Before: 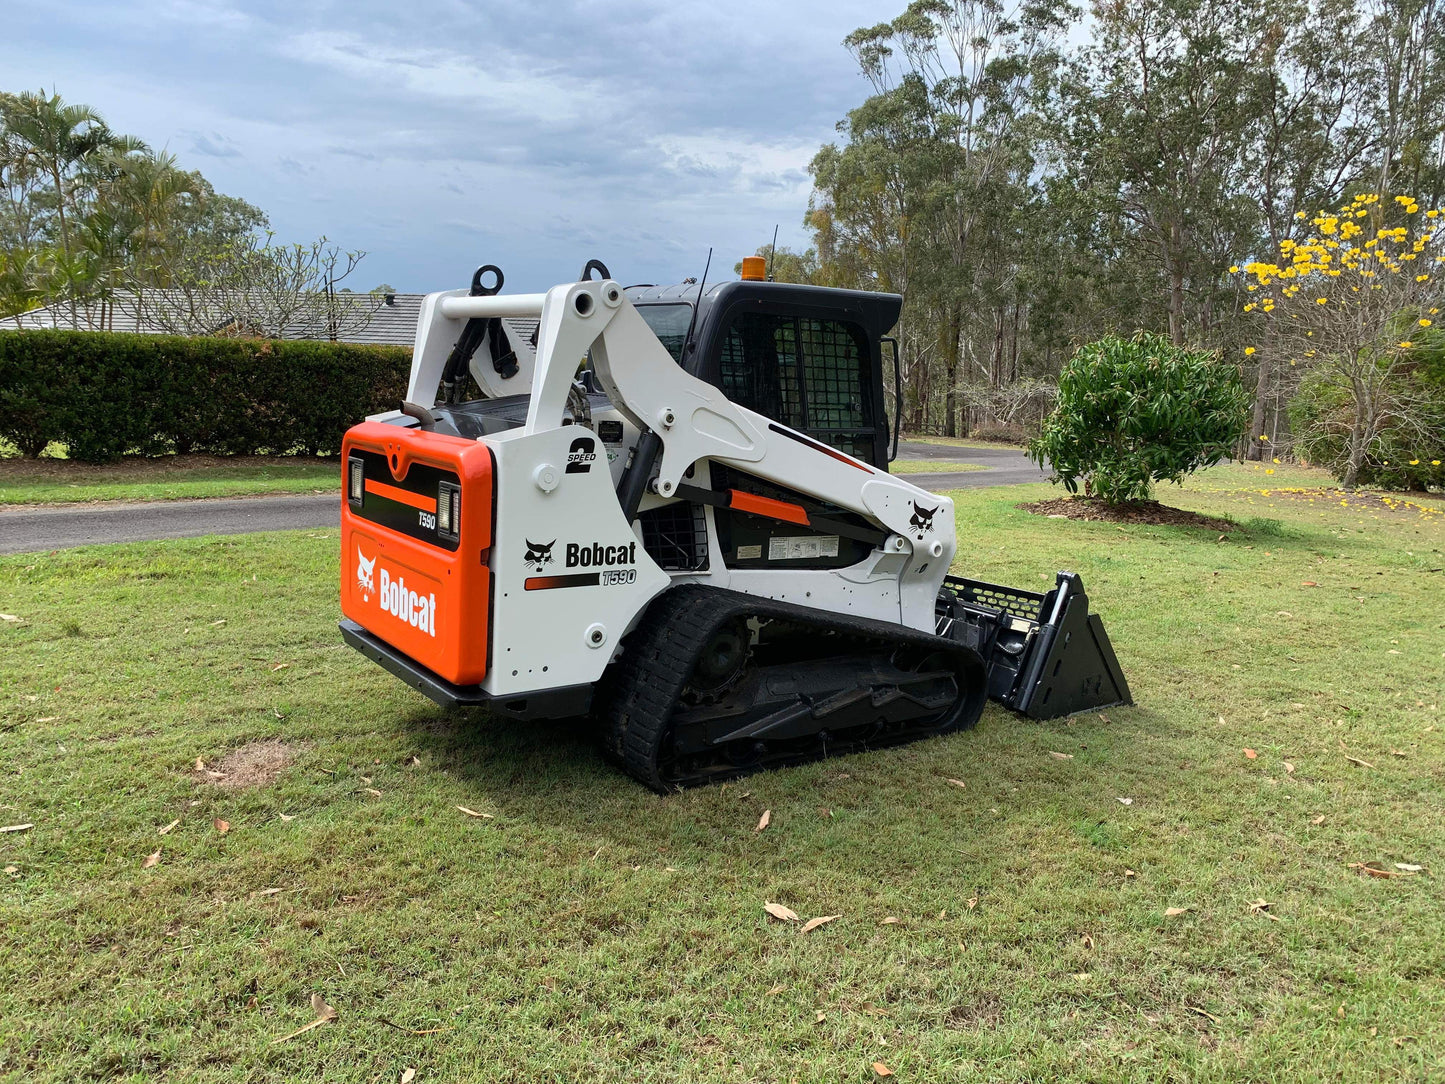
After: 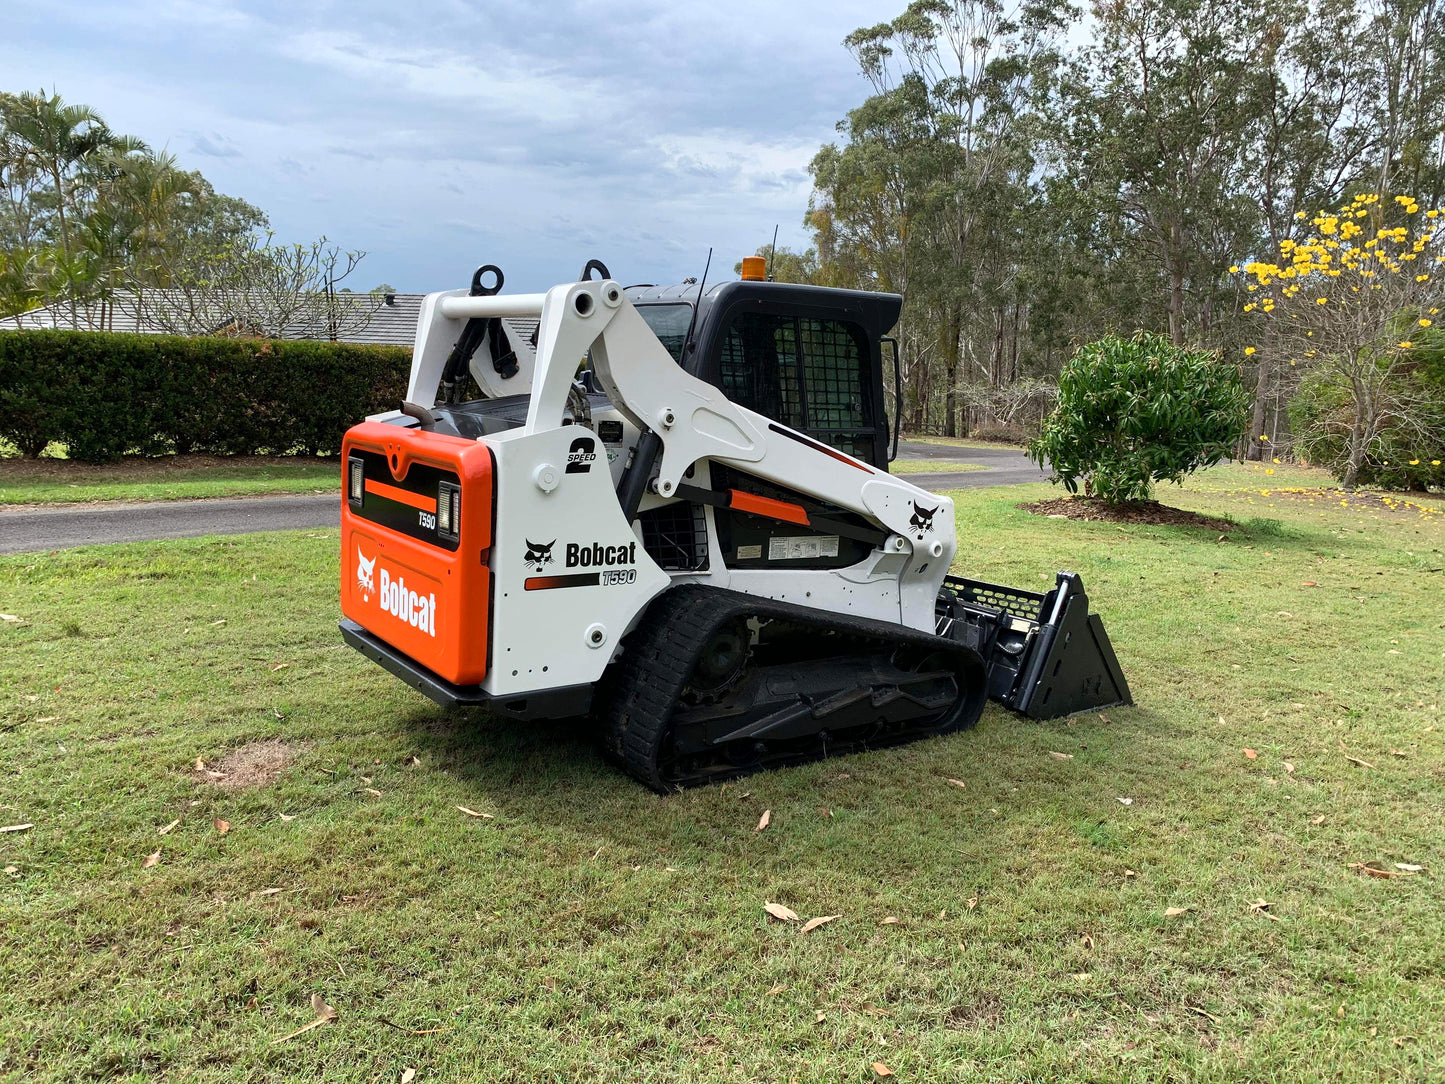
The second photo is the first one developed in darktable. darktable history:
shadows and highlights: shadows -1.39, highlights 41.05
contrast equalizer: y [[0.528, 0.548, 0.563, 0.562, 0.546, 0.526], [0.55 ×6], [0 ×6], [0 ×6], [0 ×6]], mix 0.146
